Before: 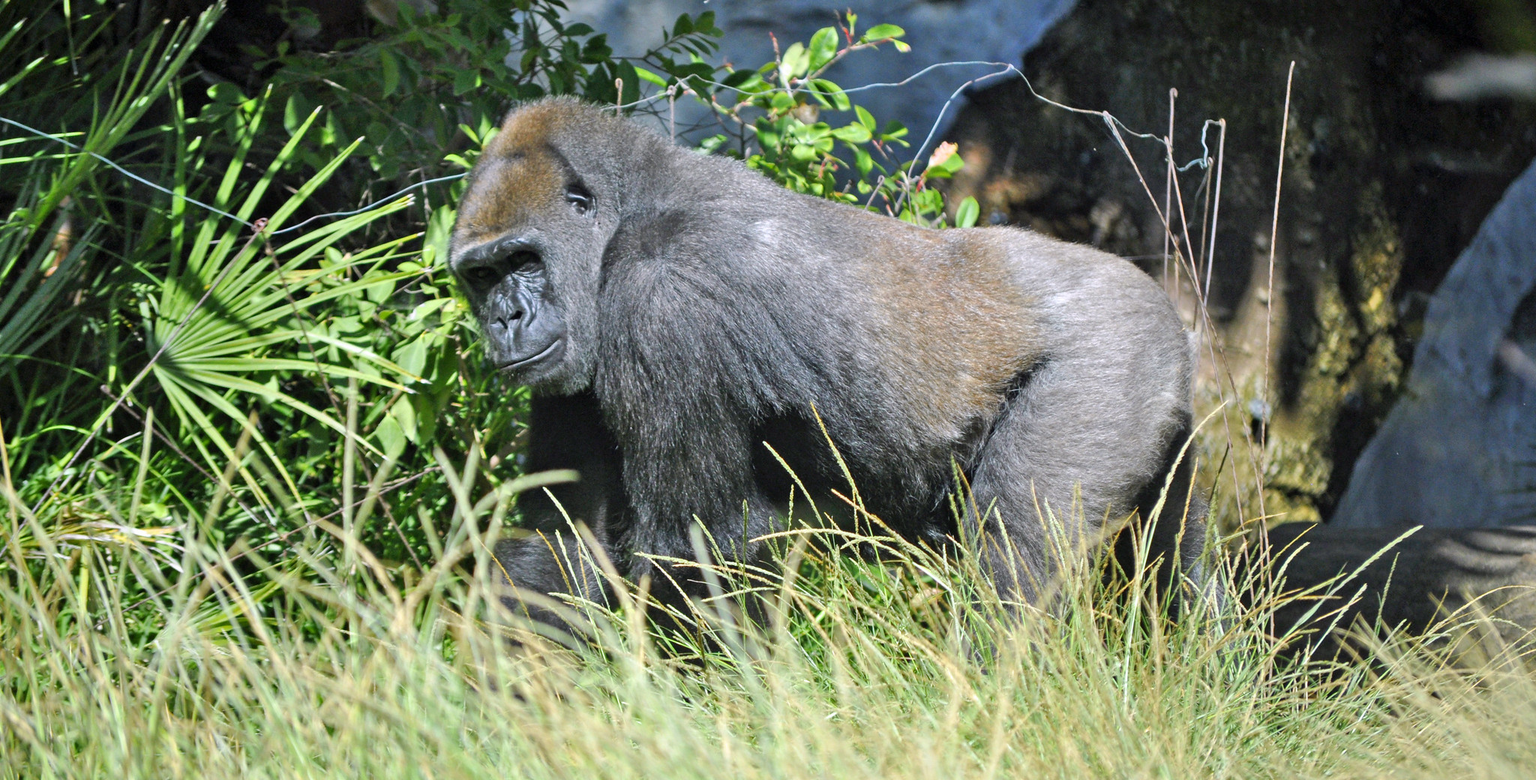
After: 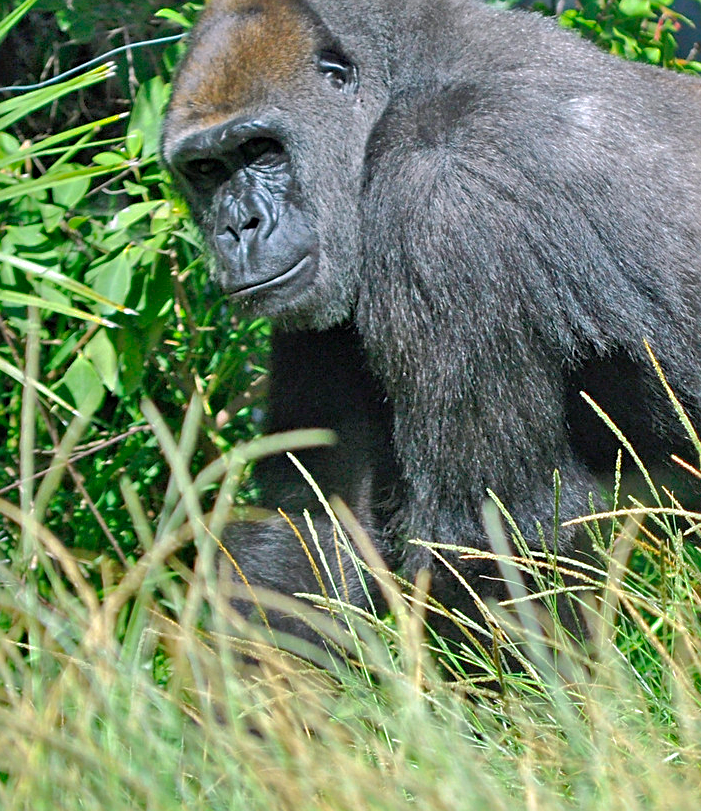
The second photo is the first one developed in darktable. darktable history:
crop and rotate: left 21.372%, top 18.952%, right 44.374%, bottom 3%
shadows and highlights: on, module defaults
sharpen: radius 2.153, amount 0.387, threshold 0.18
